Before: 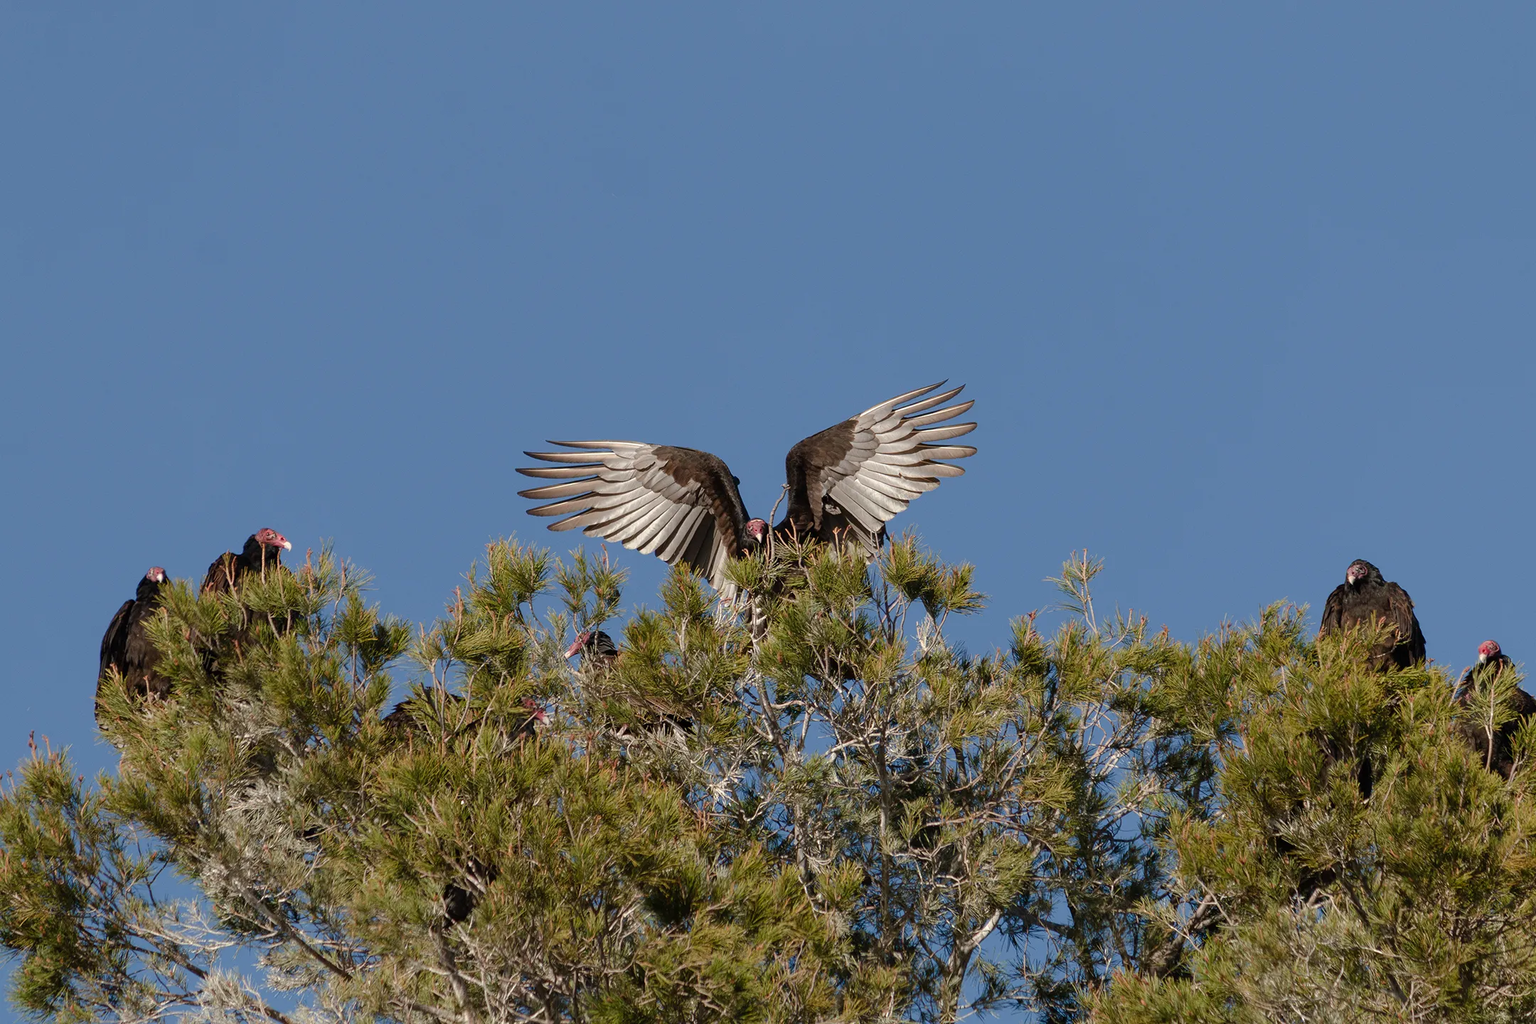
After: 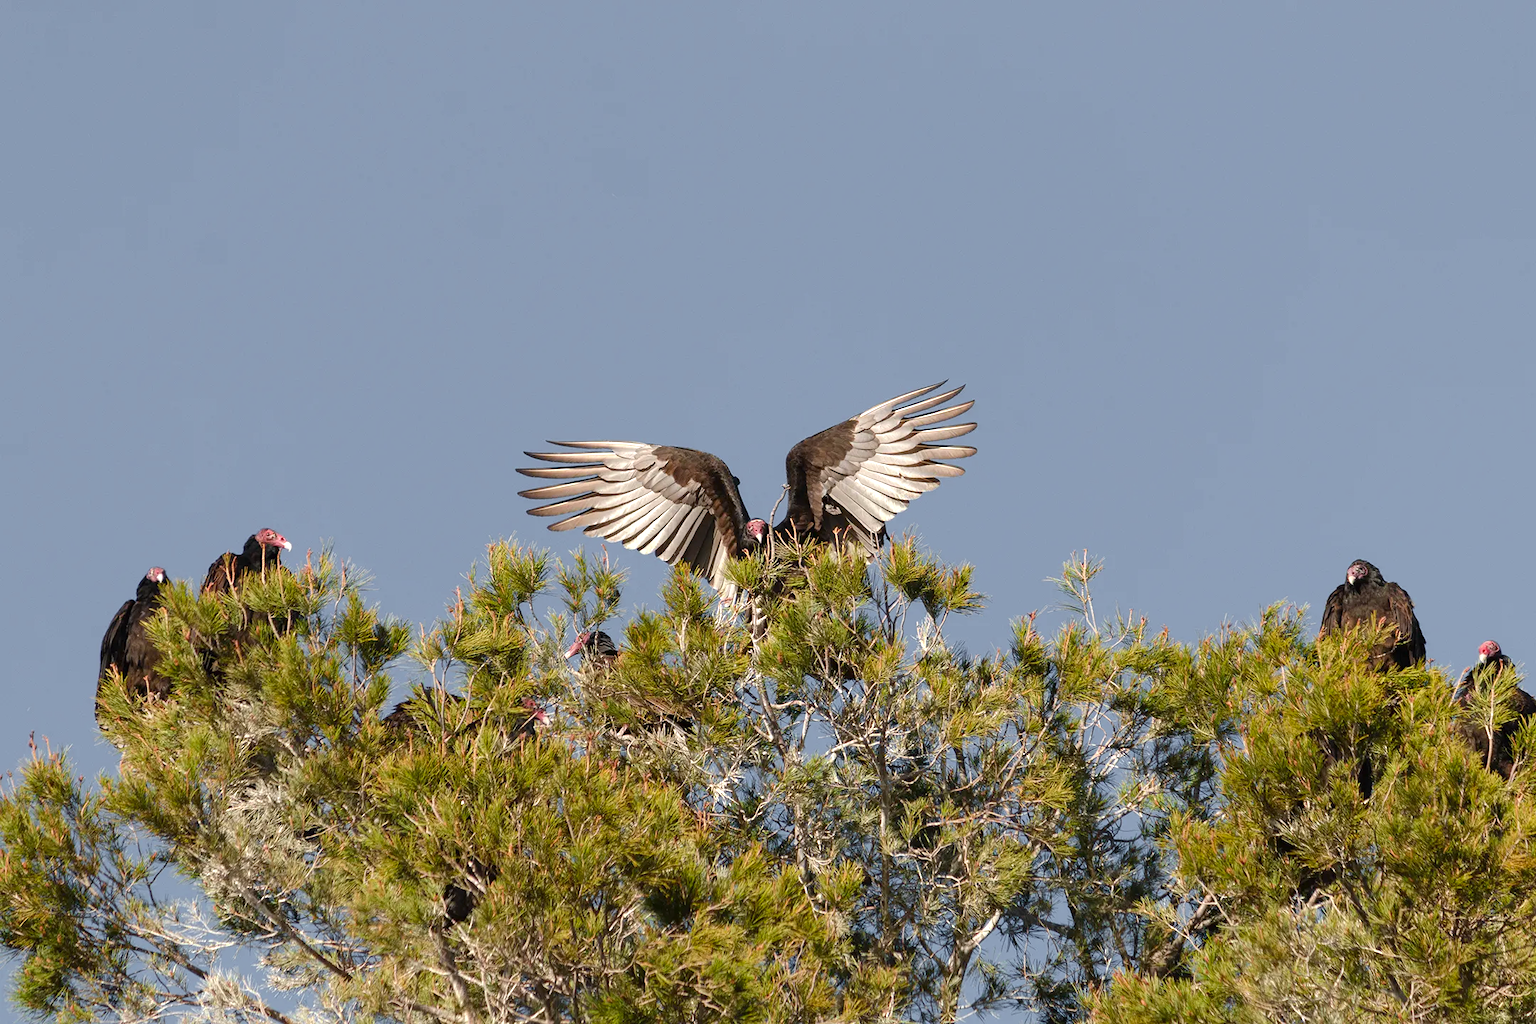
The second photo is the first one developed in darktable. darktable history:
exposure: black level correction 0, exposure 0.7 EV, compensate exposure bias true, compensate highlight preservation false
color zones: curves: ch1 [(0.25, 0.61) (0.75, 0.248)]
